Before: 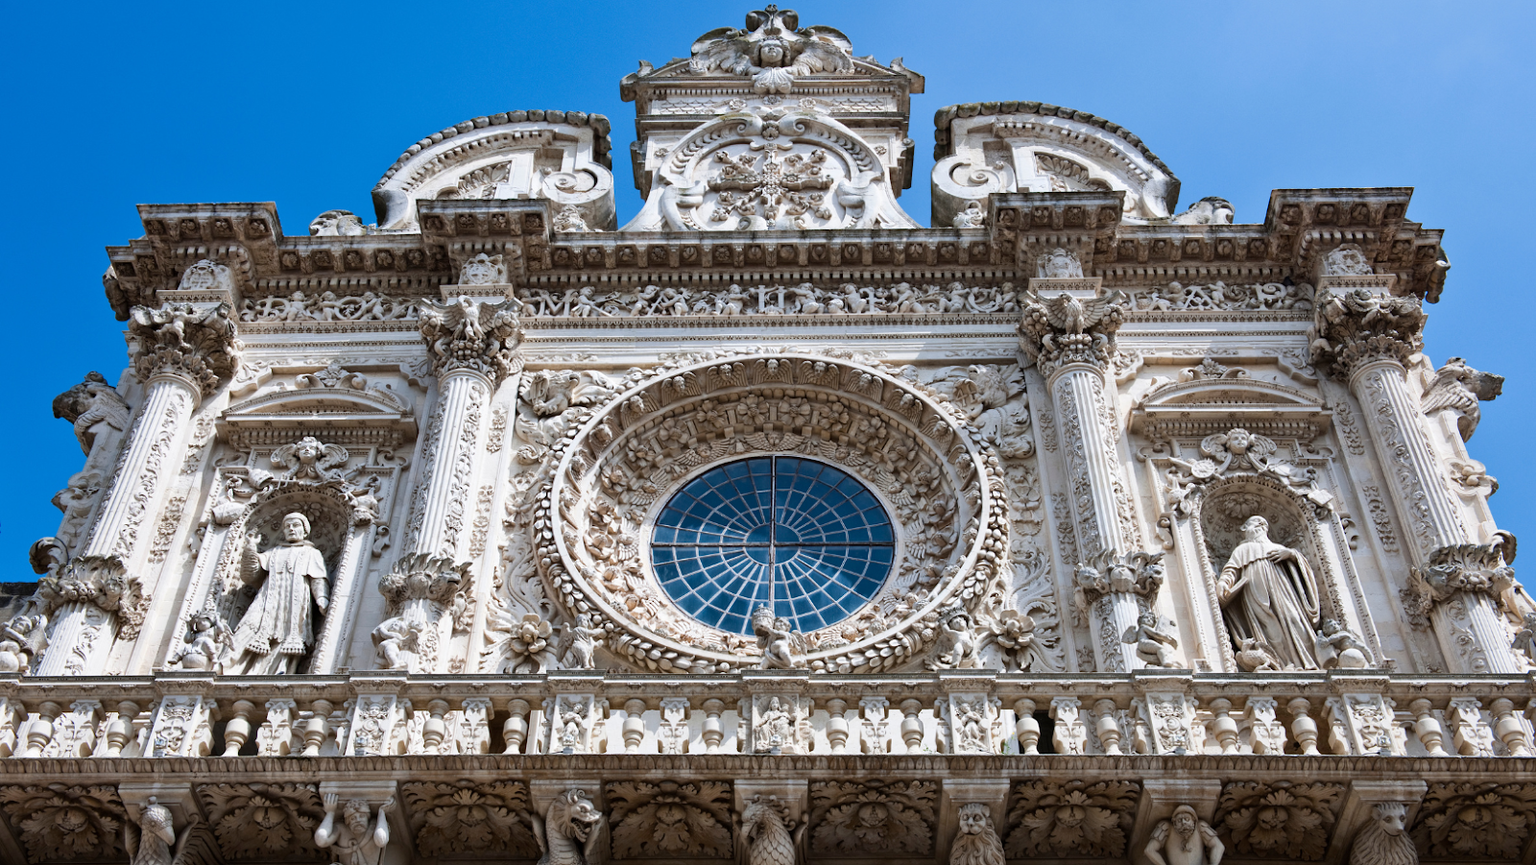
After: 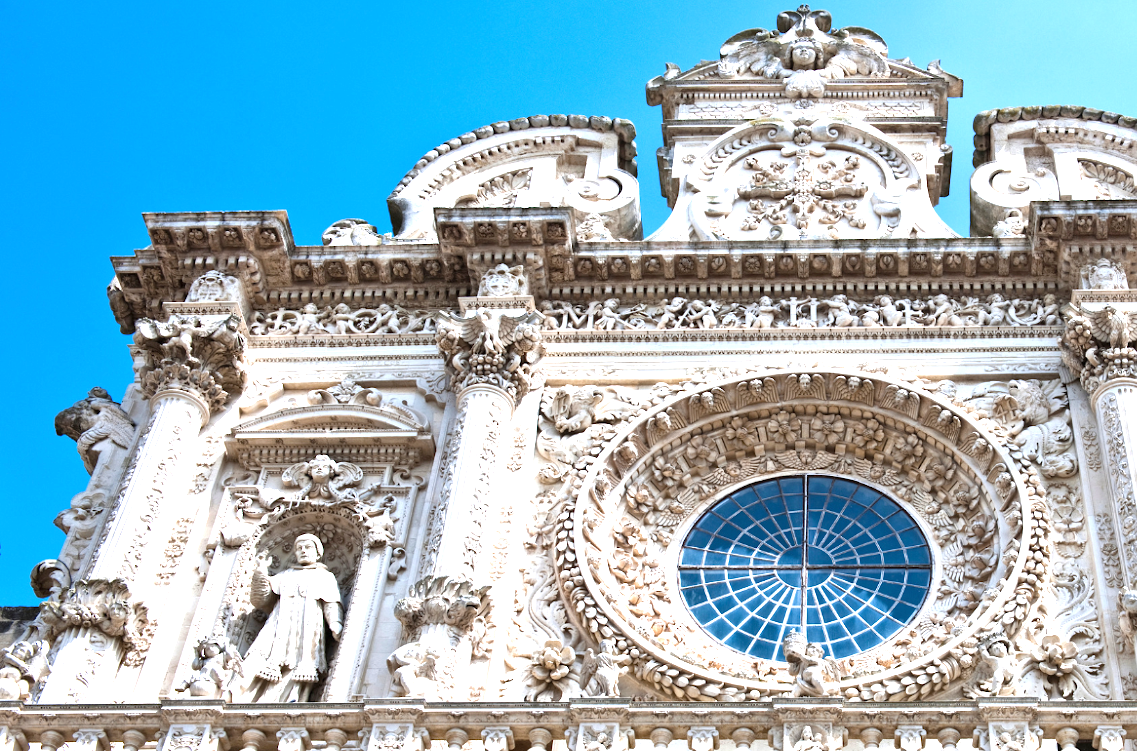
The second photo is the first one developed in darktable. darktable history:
exposure: black level correction 0, exposure 1.2 EV, compensate highlight preservation false
crop: right 28.885%, bottom 16.626%
